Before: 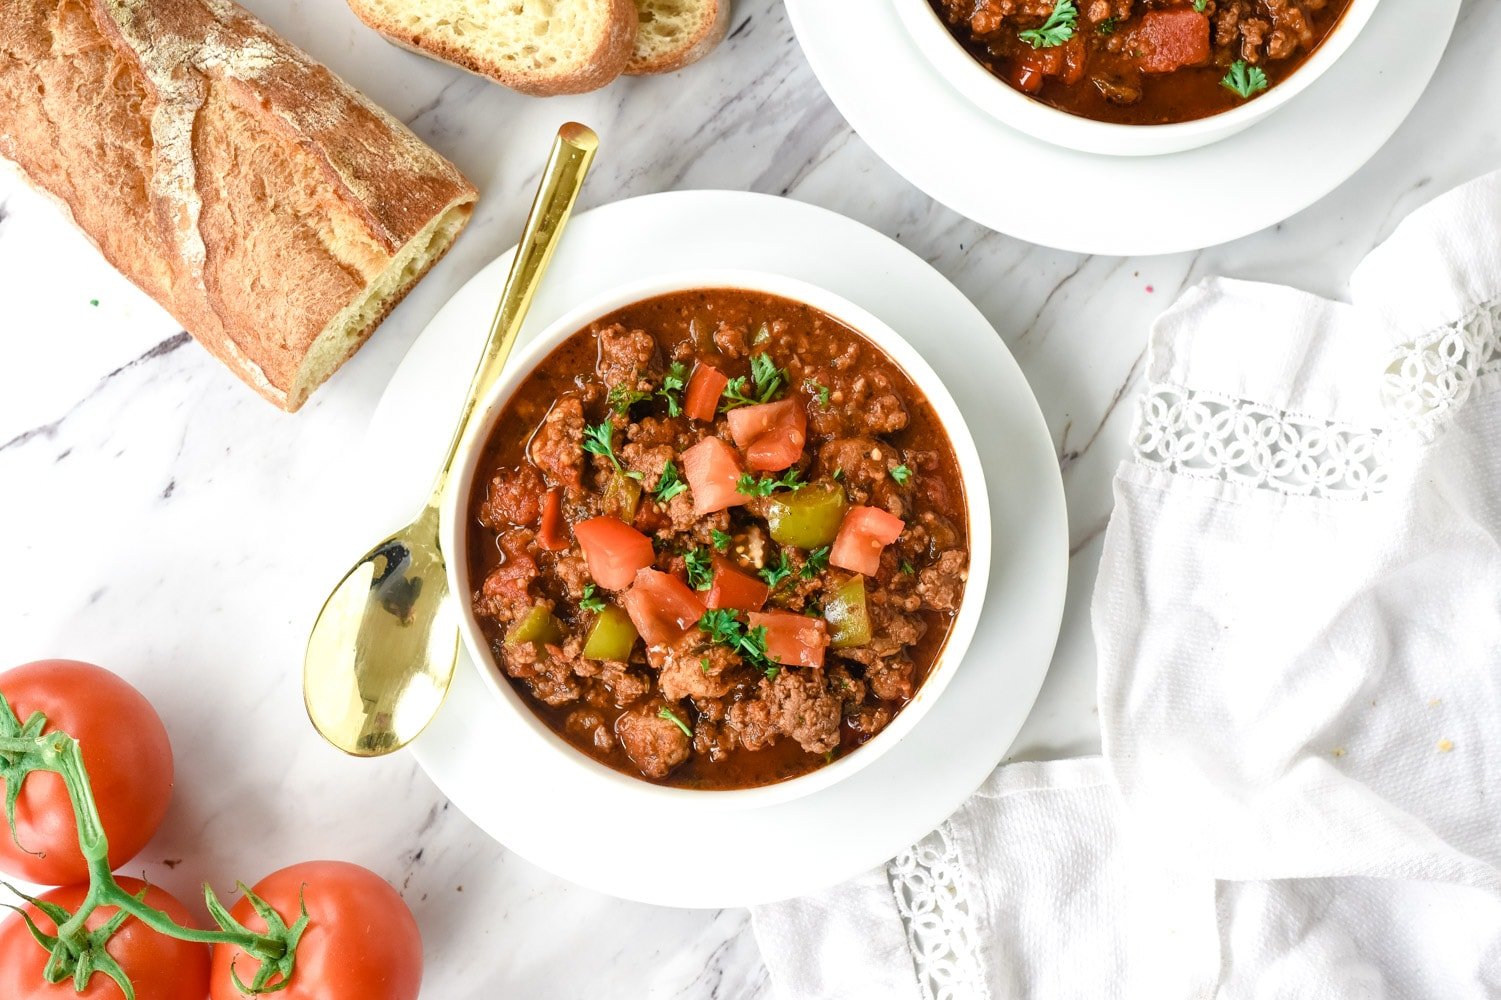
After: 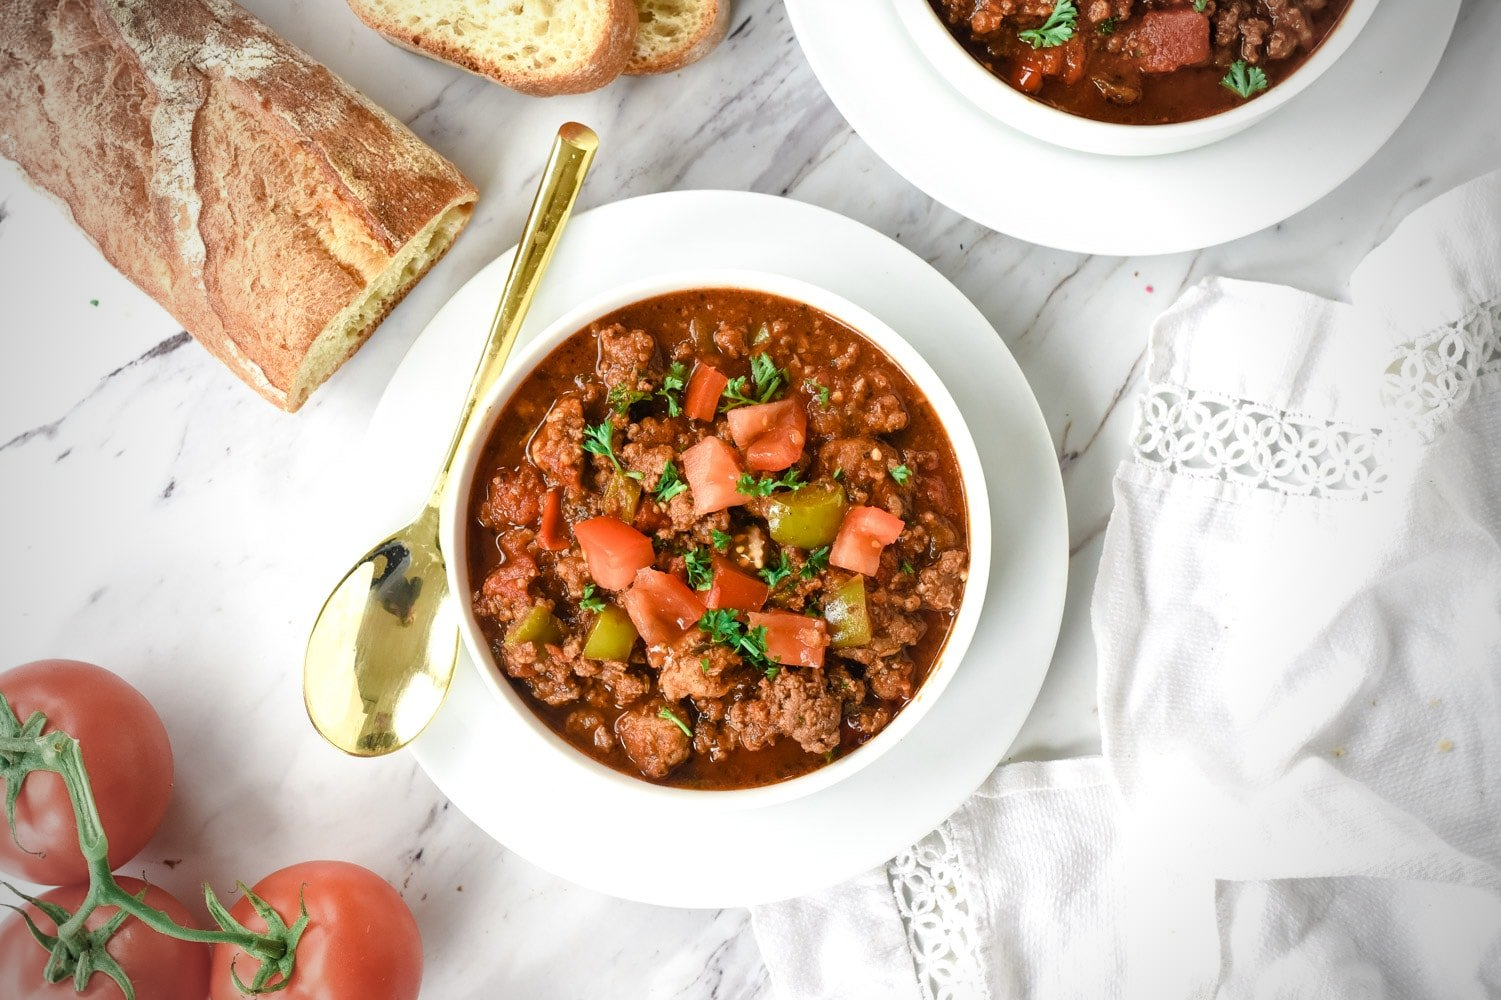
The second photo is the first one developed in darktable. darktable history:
vignetting: fall-off start 67.08%, width/height ratio 1.006
